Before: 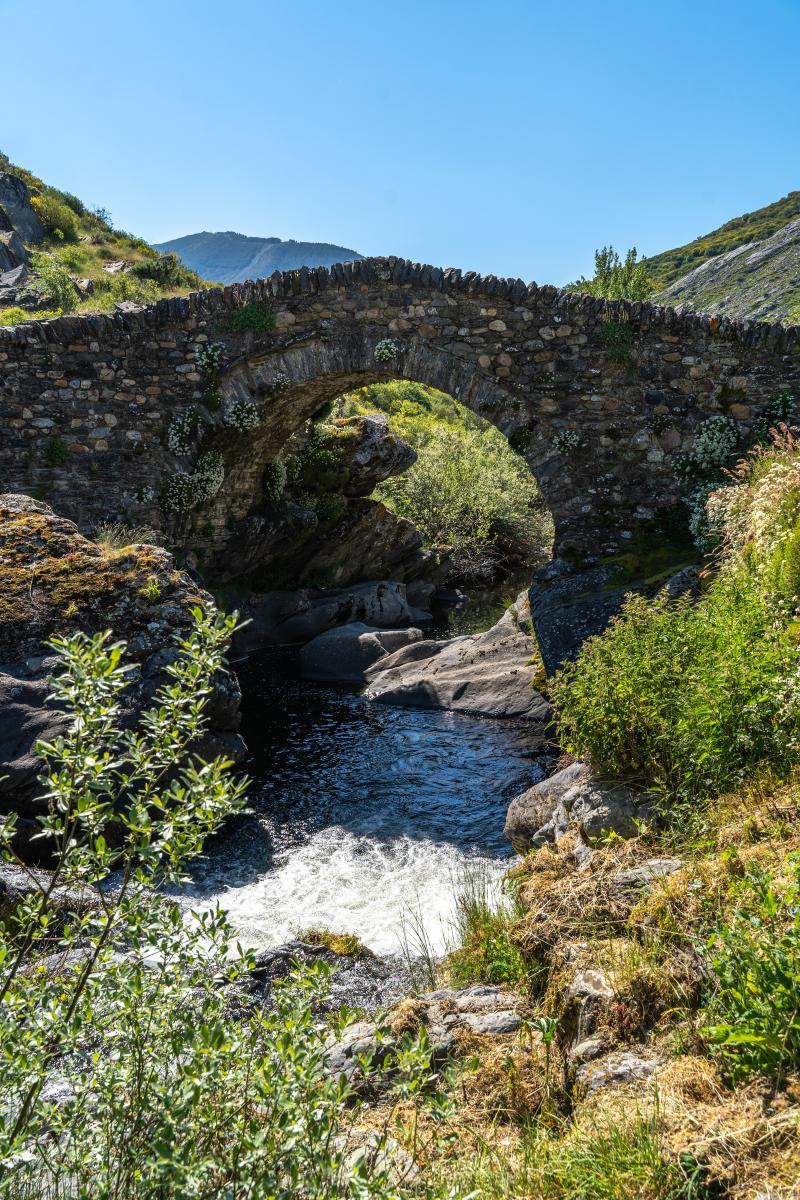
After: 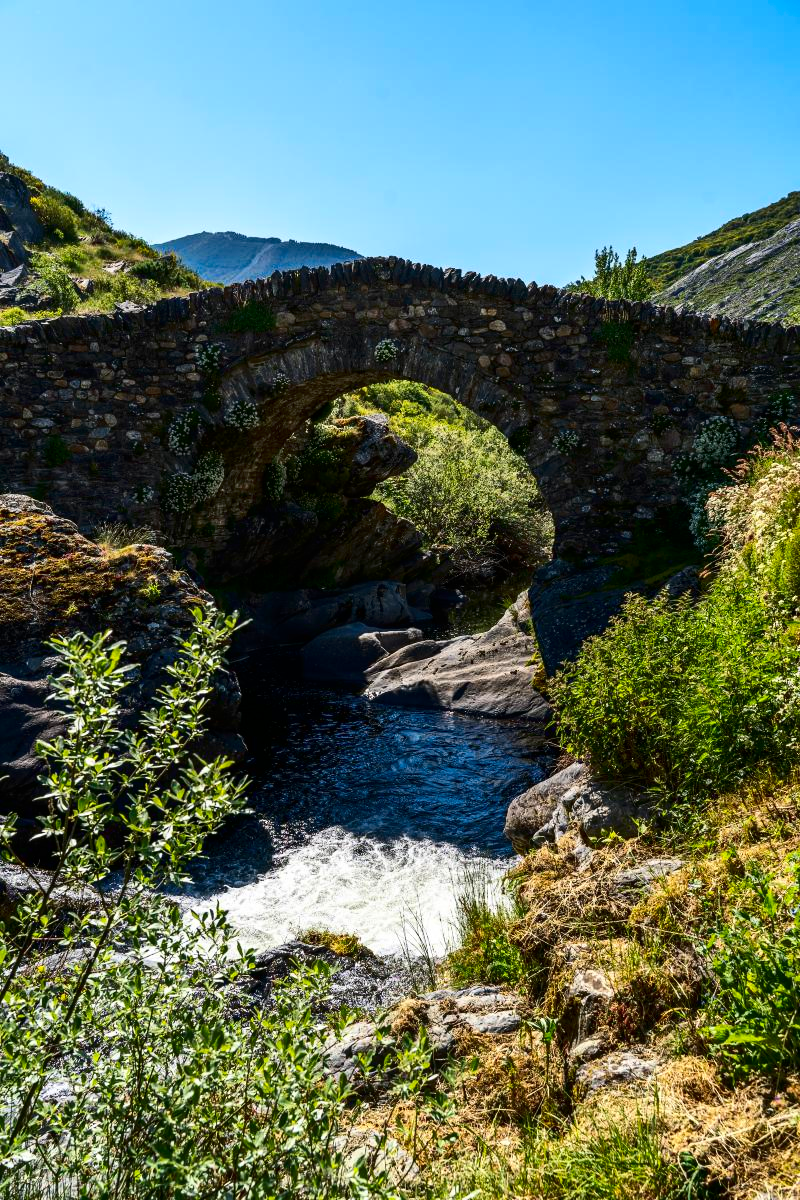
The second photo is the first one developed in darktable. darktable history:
contrast brightness saturation: contrast 0.214, brightness -0.108, saturation 0.213
